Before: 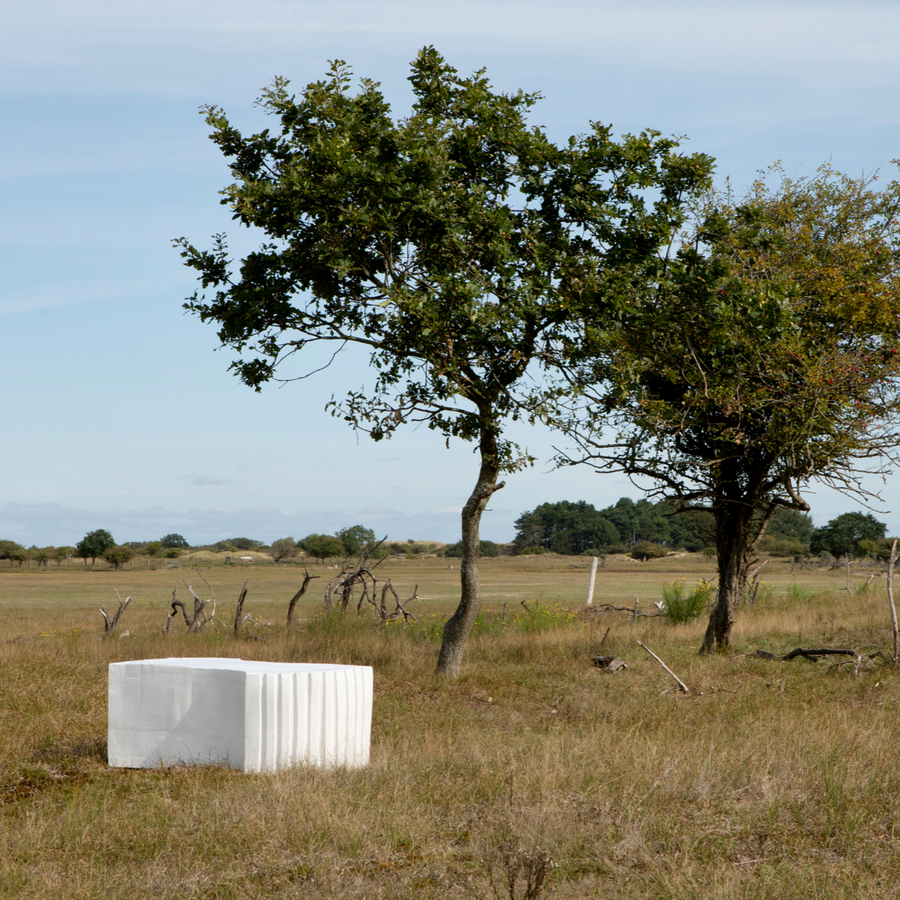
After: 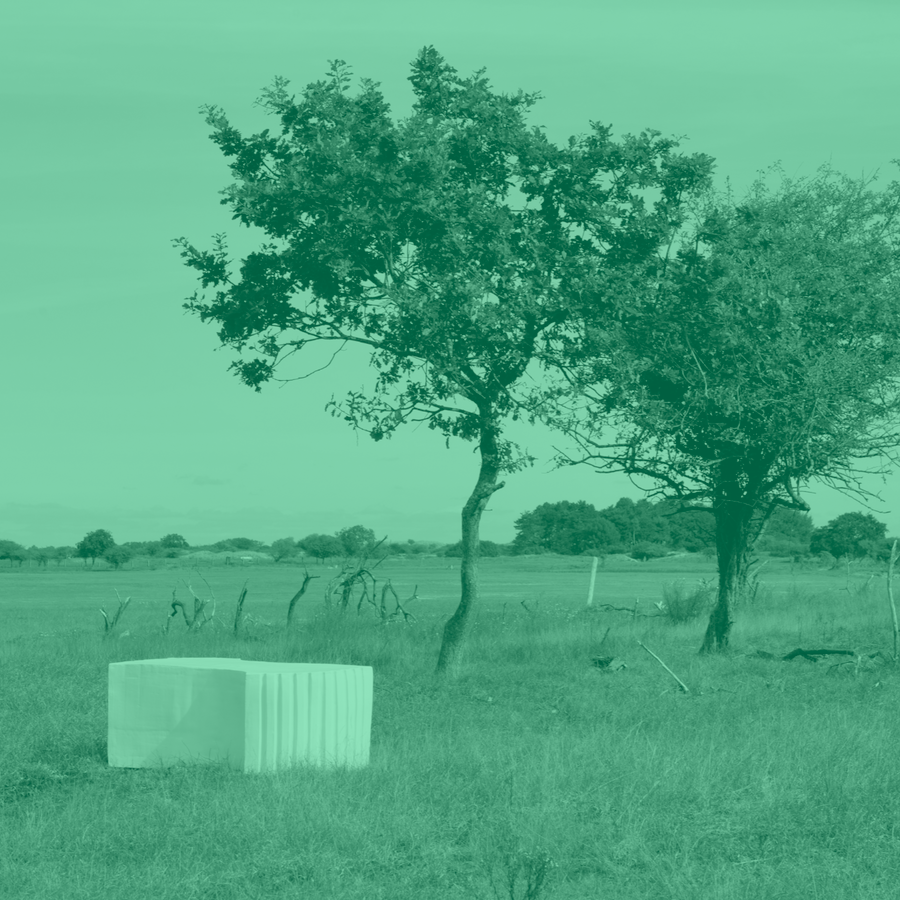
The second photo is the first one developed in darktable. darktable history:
colorize: hue 147.6°, saturation 65%, lightness 21.64%
